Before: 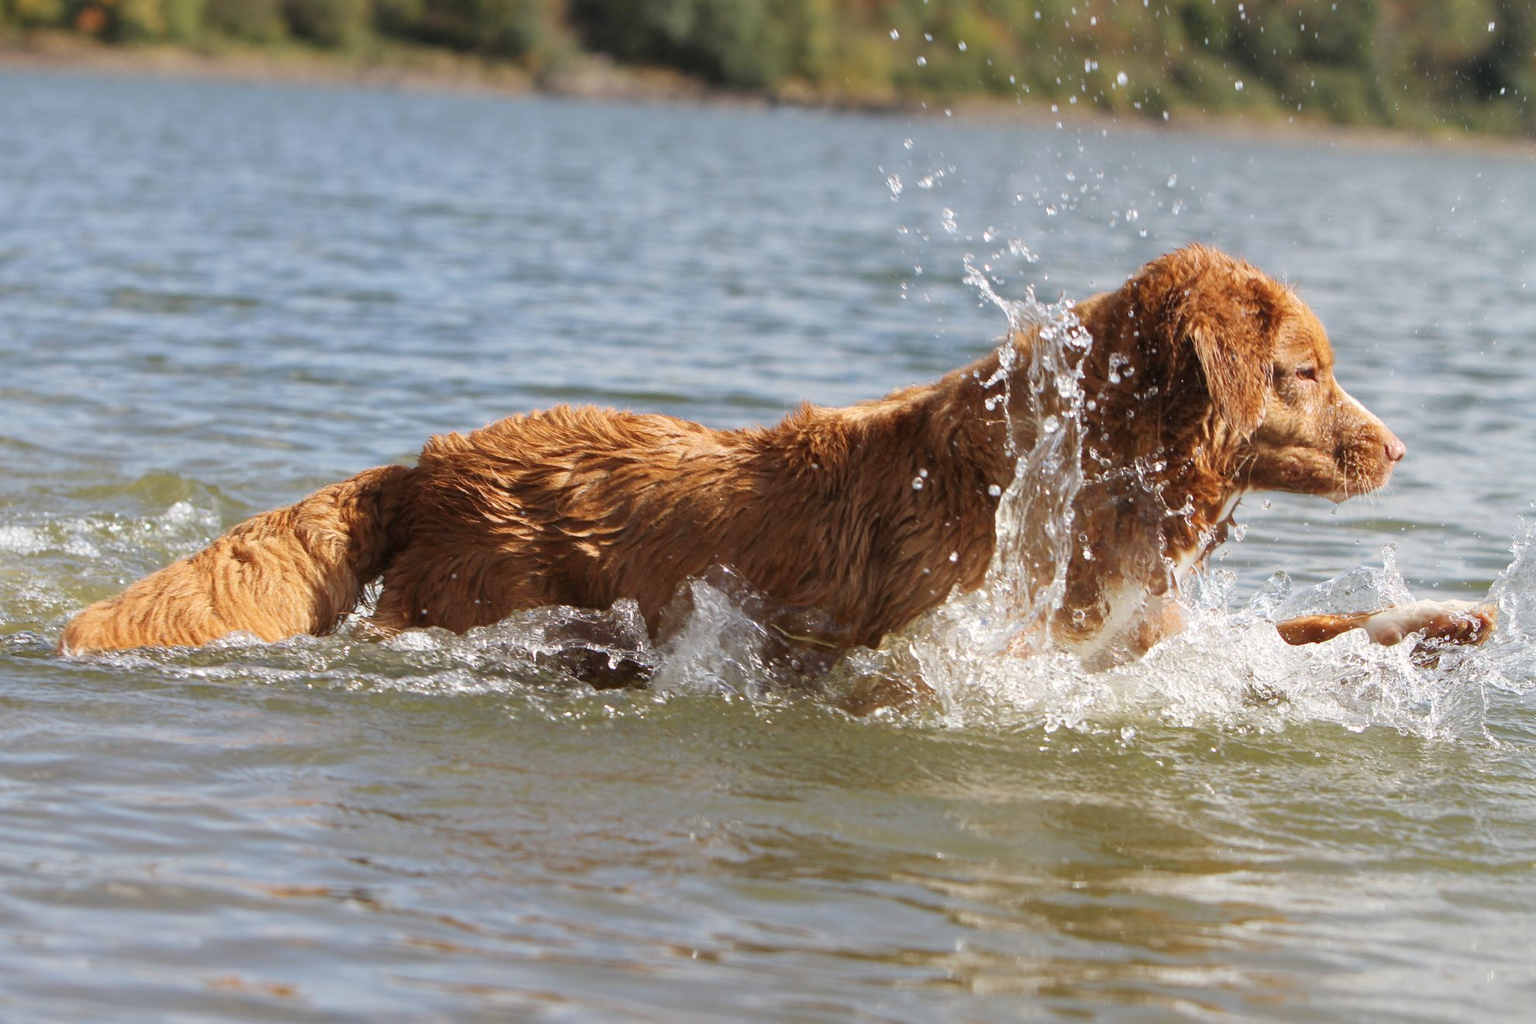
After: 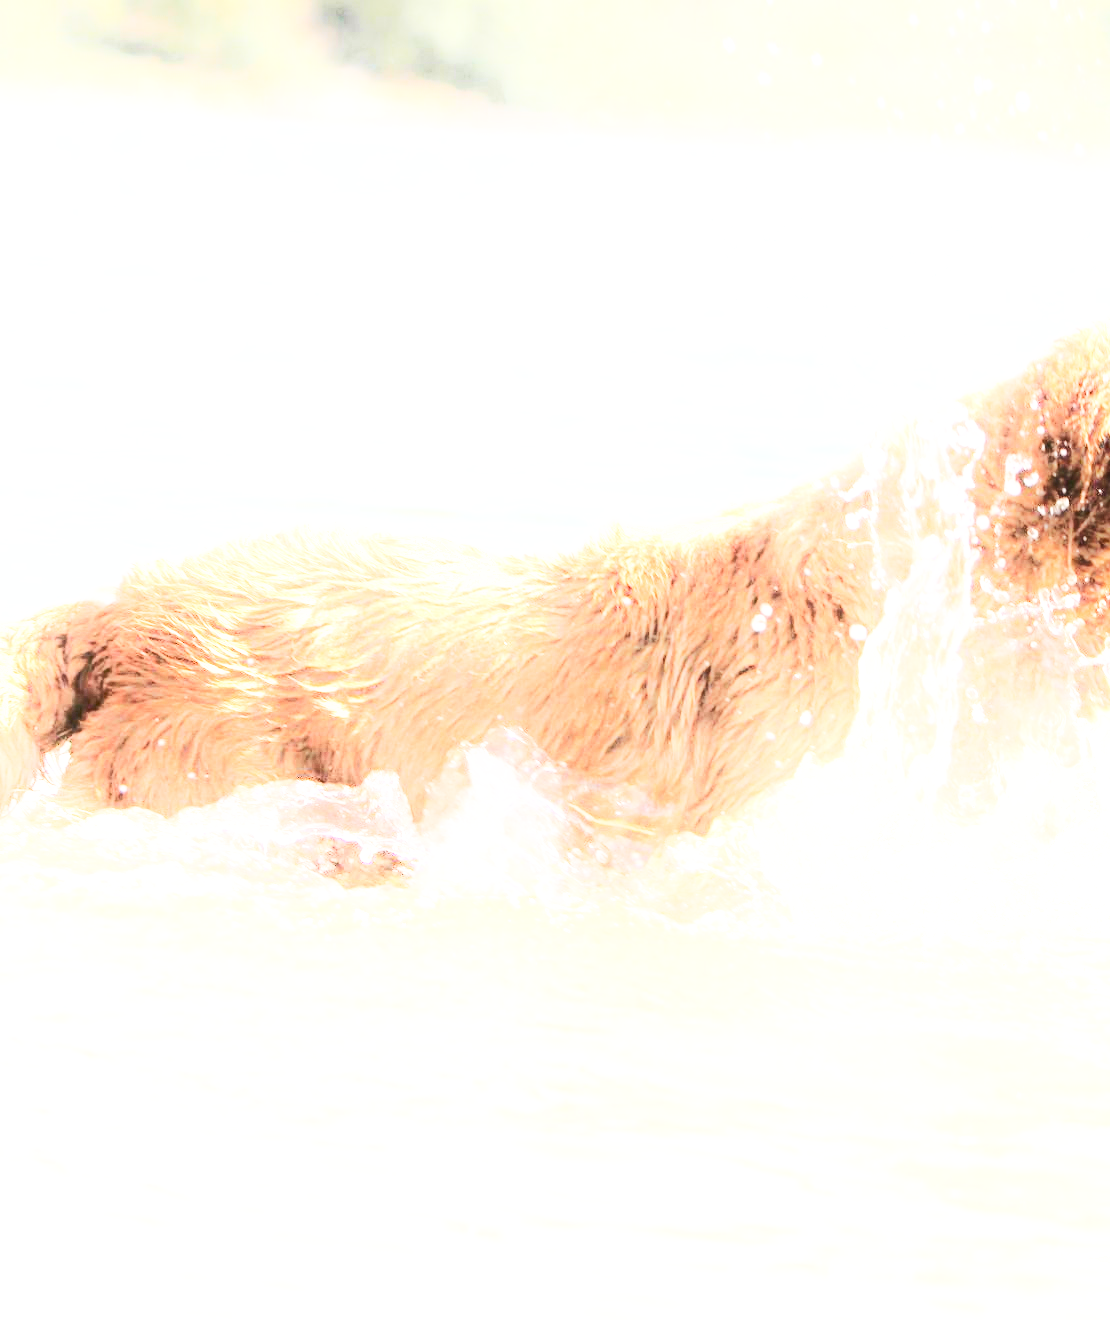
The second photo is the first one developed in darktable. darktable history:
base curve: curves: ch0 [(0, 0) (0.025, 0.046) (0.112, 0.277) (0.467, 0.74) (0.814, 0.929) (1, 0.942)], preserve colors none
exposure: black level correction 0.001, exposure 1.728 EV, compensate highlight preservation false
crop: left 21.423%, right 22.509%
shadows and highlights: shadows -55.39, highlights 85.93, soften with gaussian
tone curve: curves: ch0 [(0, 0) (0.003, 0.047) (0.011, 0.047) (0.025, 0.049) (0.044, 0.051) (0.069, 0.055) (0.1, 0.066) (0.136, 0.089) (0.177, 0.12) (0.224, 0.155) (0.277, 0.205) (0.335, 0.281) (0.399, 0.37) (0.468, 0.47) (0.543, 0.574) (0.623, 0.687) (0.709, 0.801) (0.801, 0.89) (0.898, 0.963) (1, 1)], color space Lab, independent channels, preserve colors none
